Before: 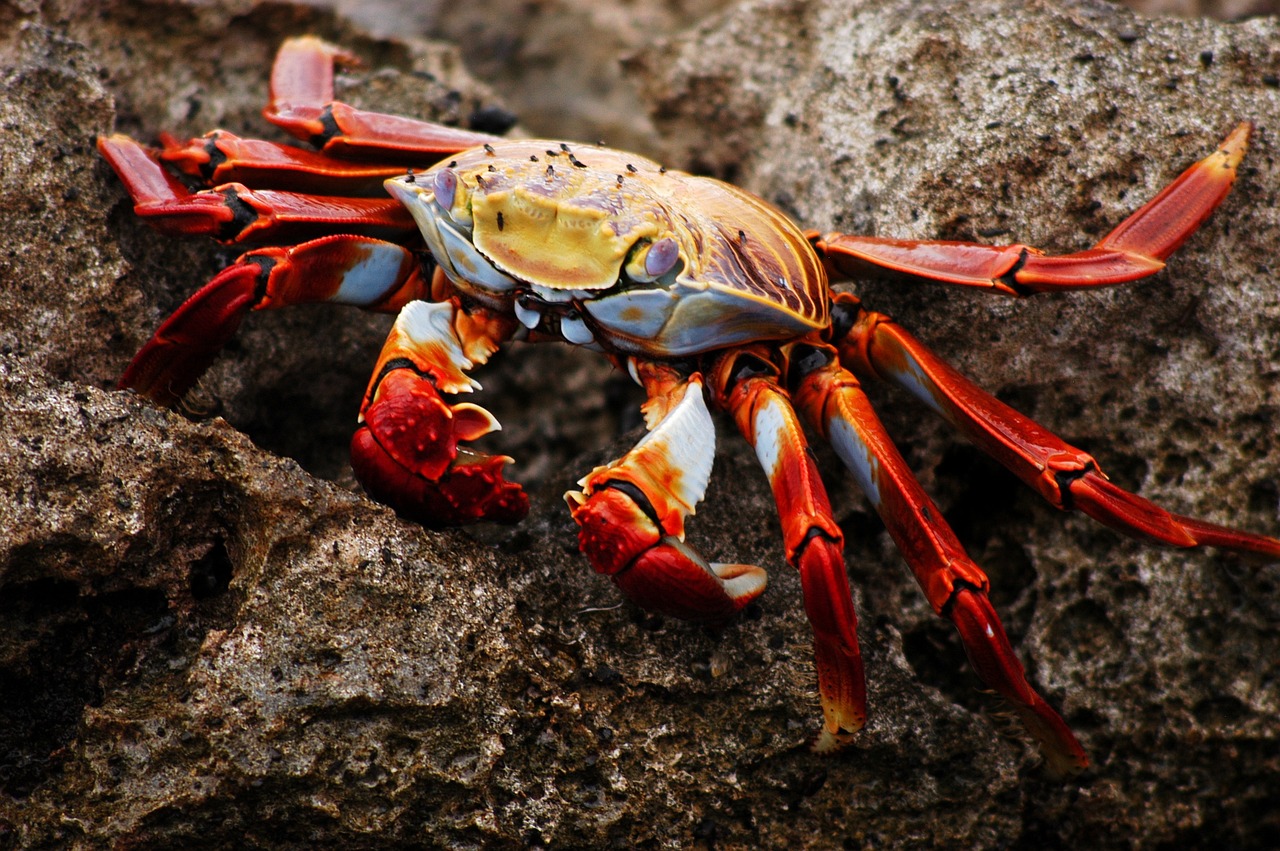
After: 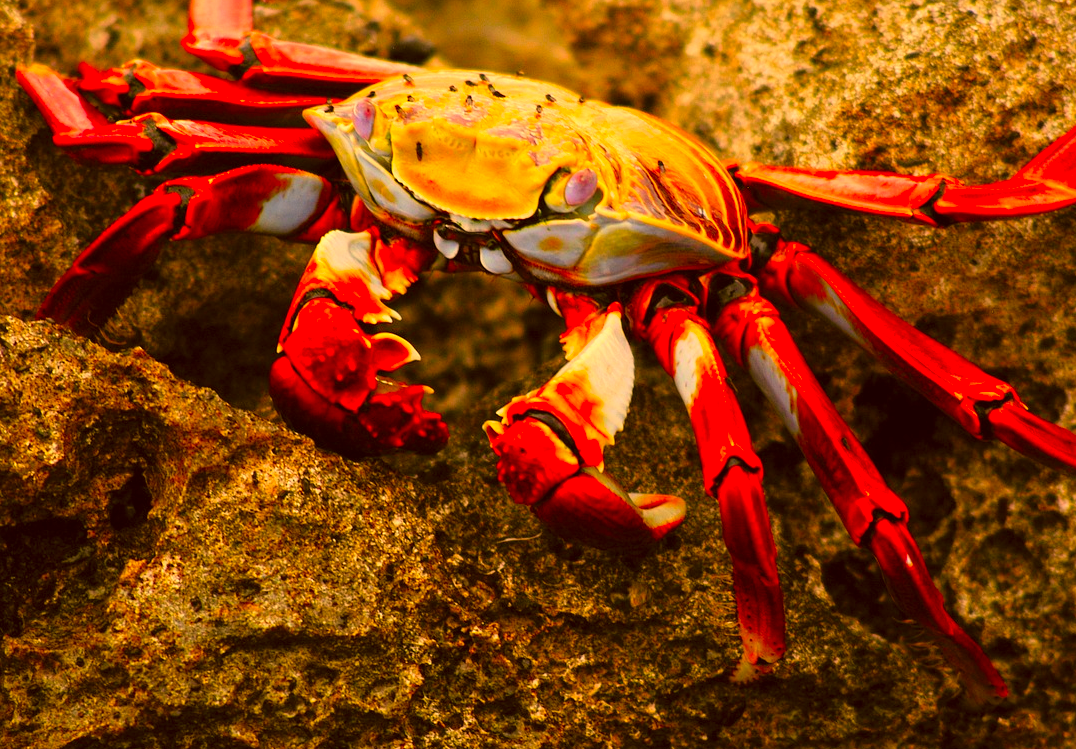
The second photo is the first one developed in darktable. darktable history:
crop: left 6.386%, top 8.234%, right 9.544%, bottom 3.639%
contrast brightness saturation: brightness 0.153
color correction: highlights a* 11.13, highlights b* 30.18, shadows a* 2.76, shadows b* 17.27, saturation 1.73
